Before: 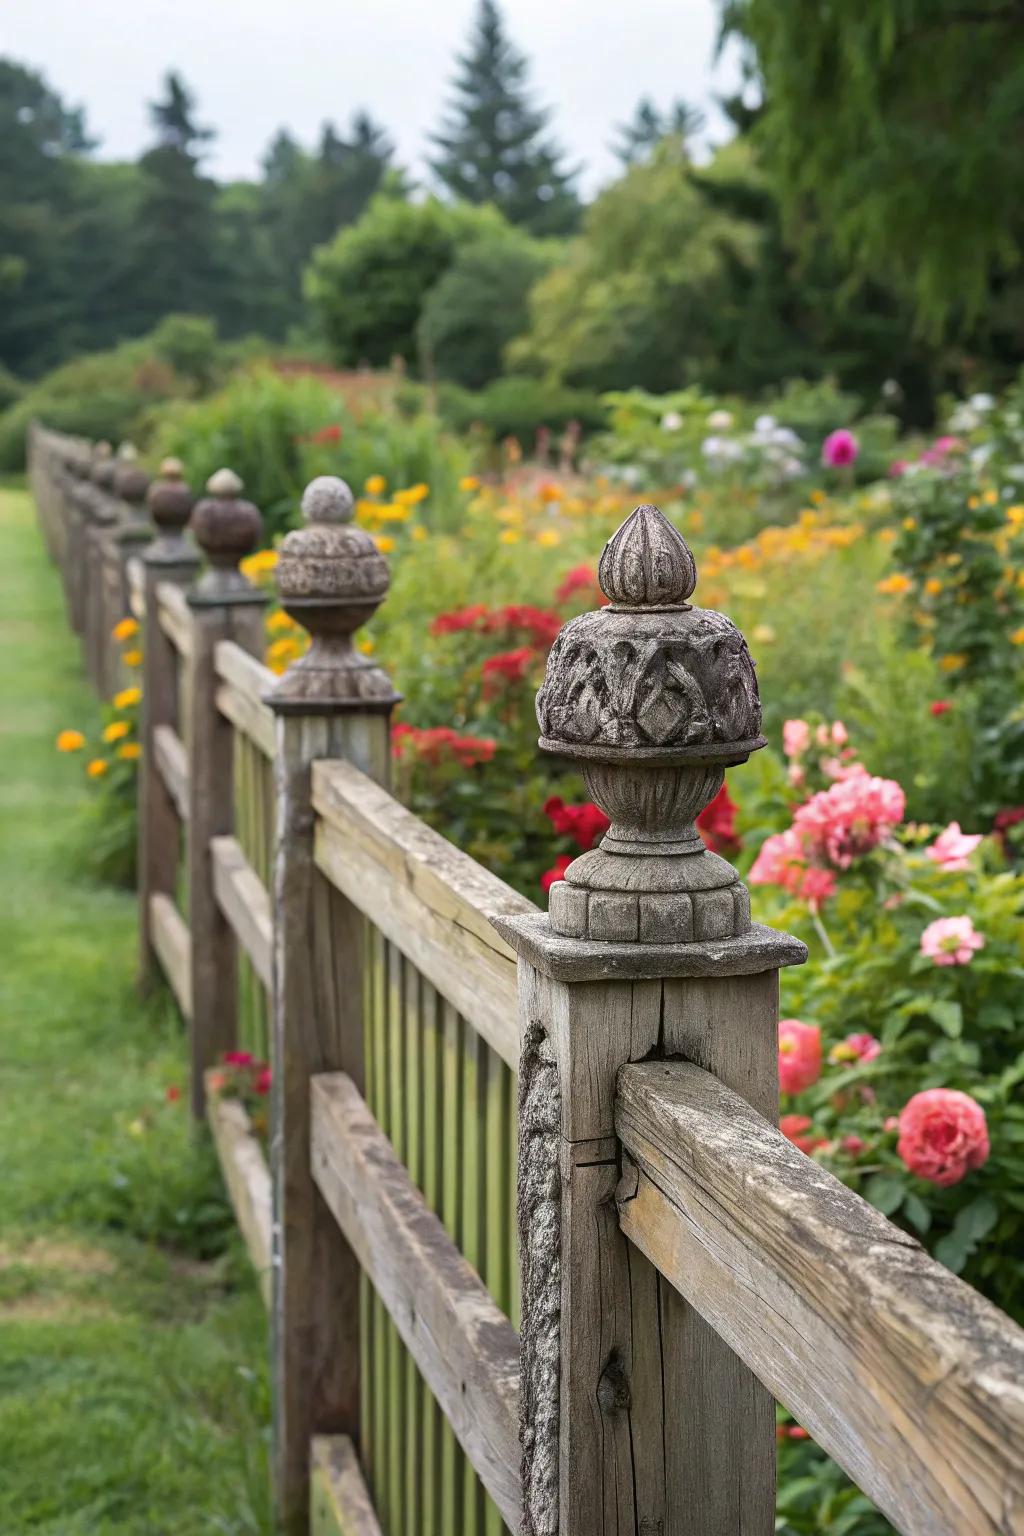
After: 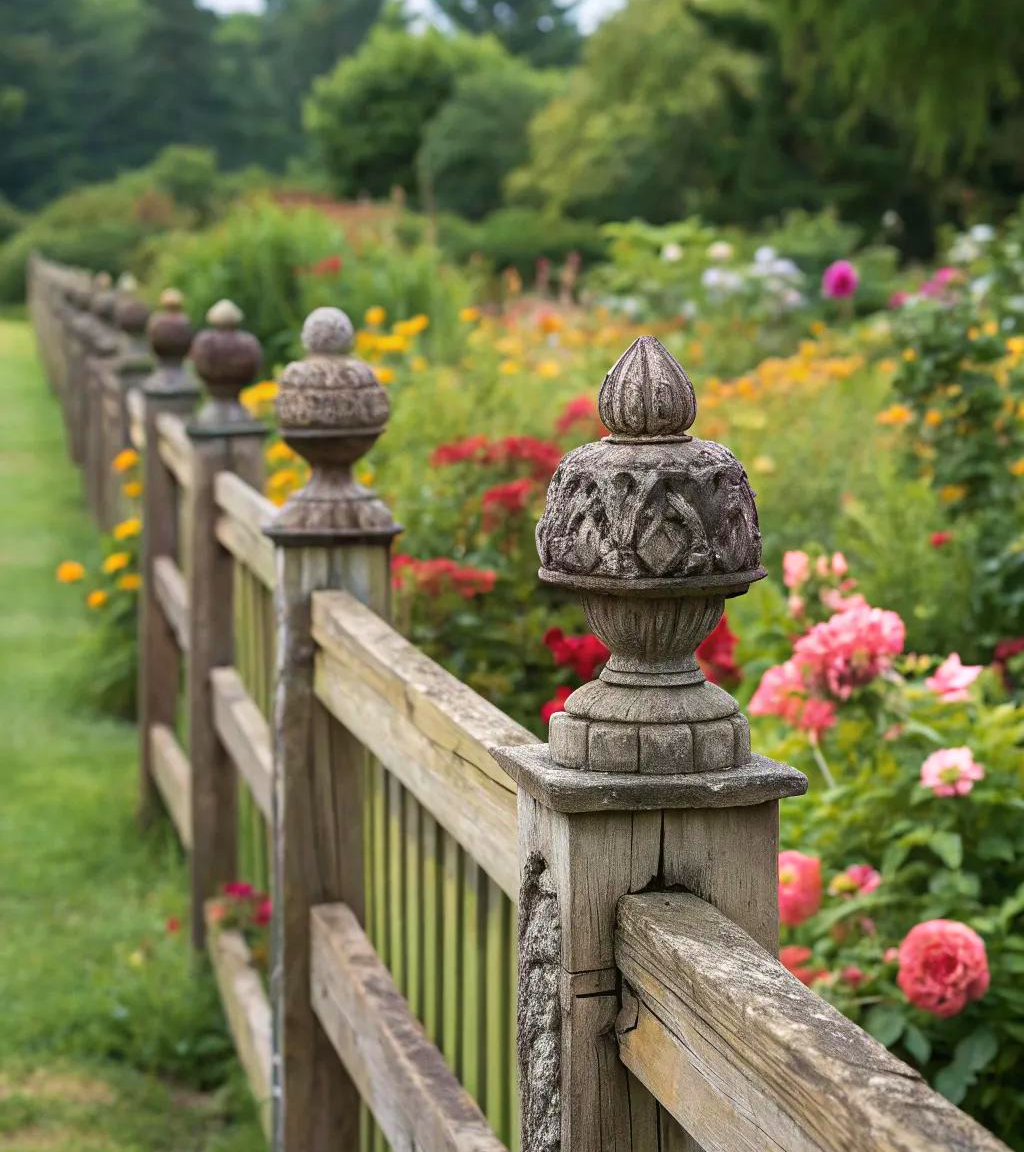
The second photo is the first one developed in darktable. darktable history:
crop: top 11.024%, bottom 13.916%
velvia: on, module defaults
